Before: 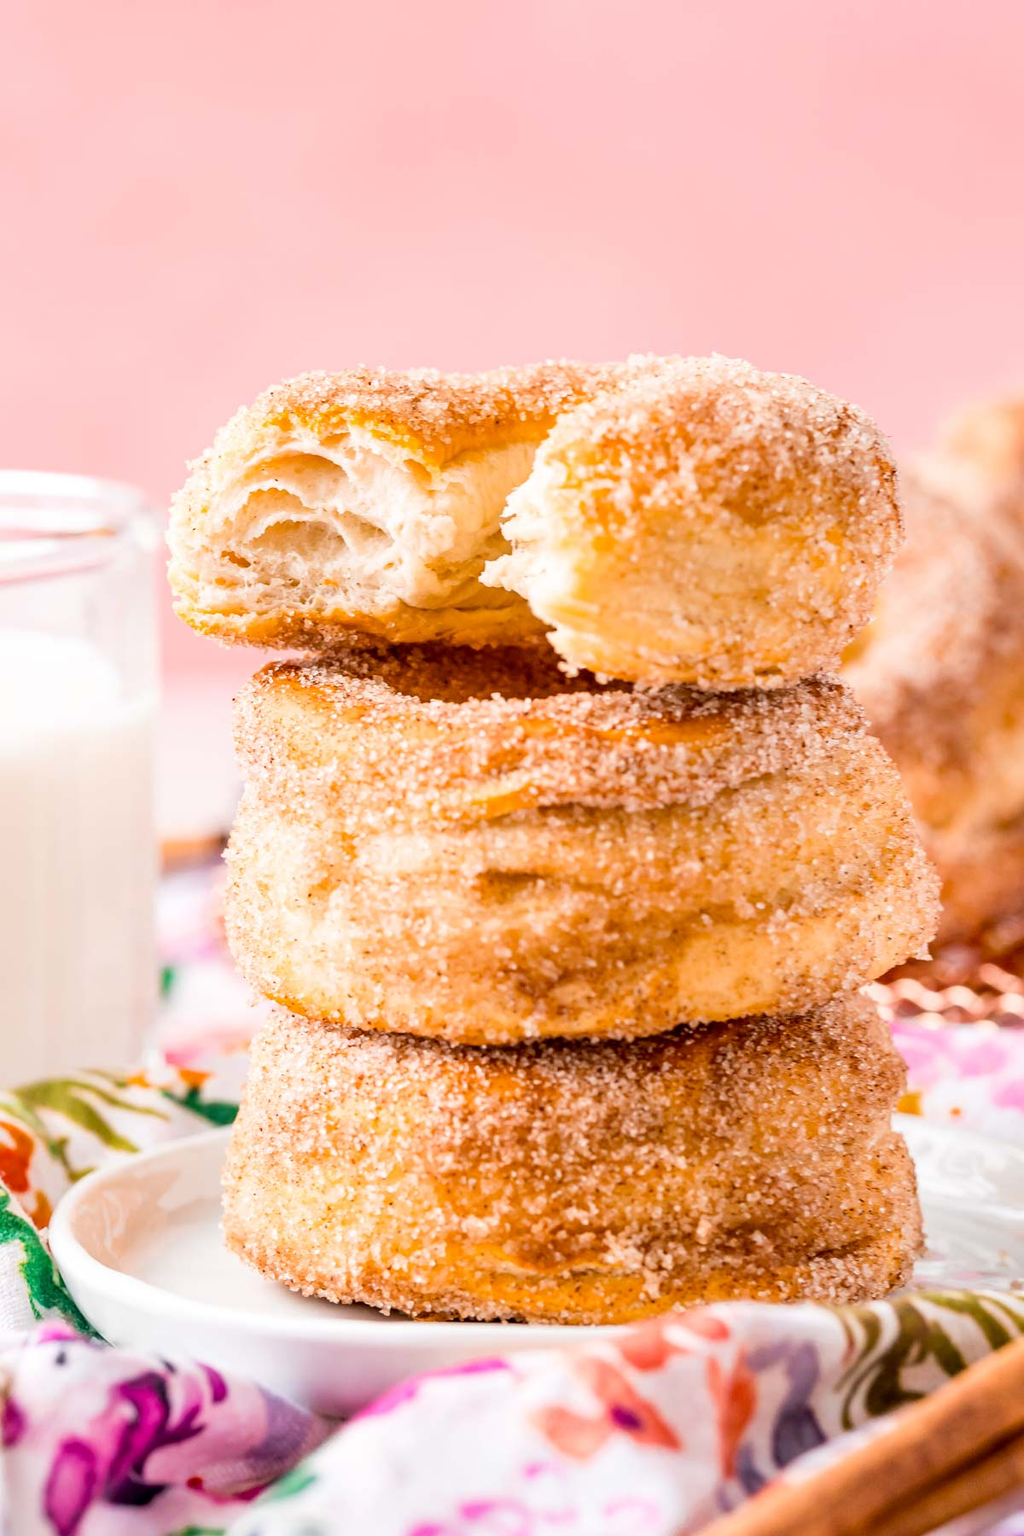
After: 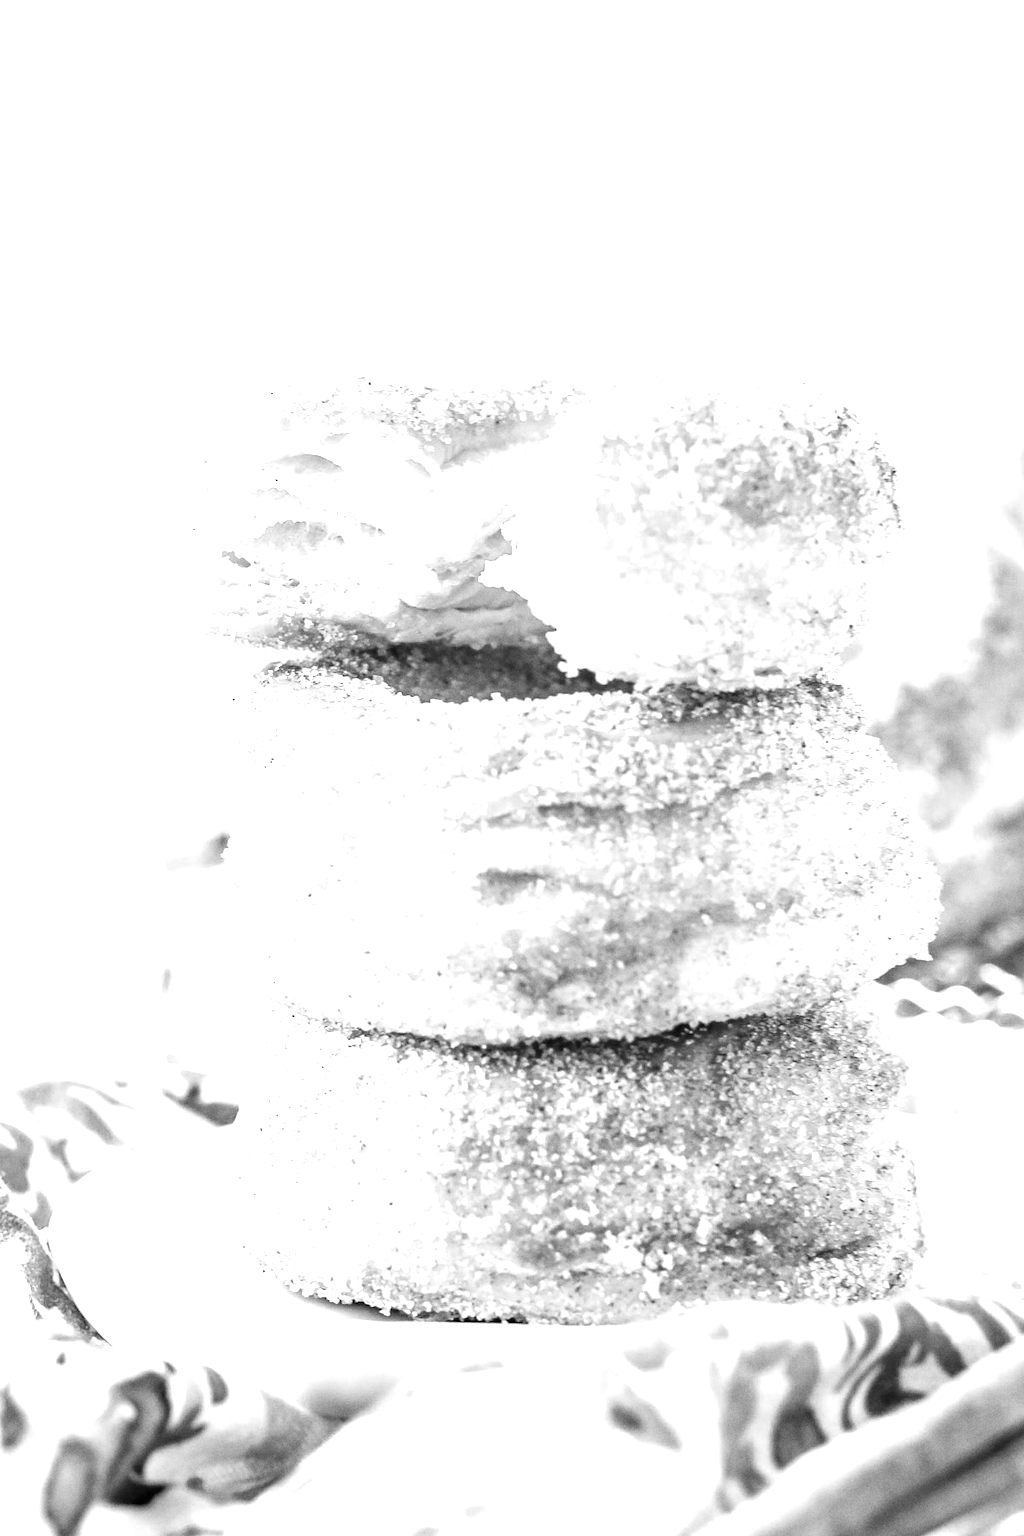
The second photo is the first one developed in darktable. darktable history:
monochrome: on, module defaults
grain: coarseness 0.09 ISO
exposure: black level correction 0, exposure 1.2 EV, compensate exposure bias true, compensate highlight preservation false
